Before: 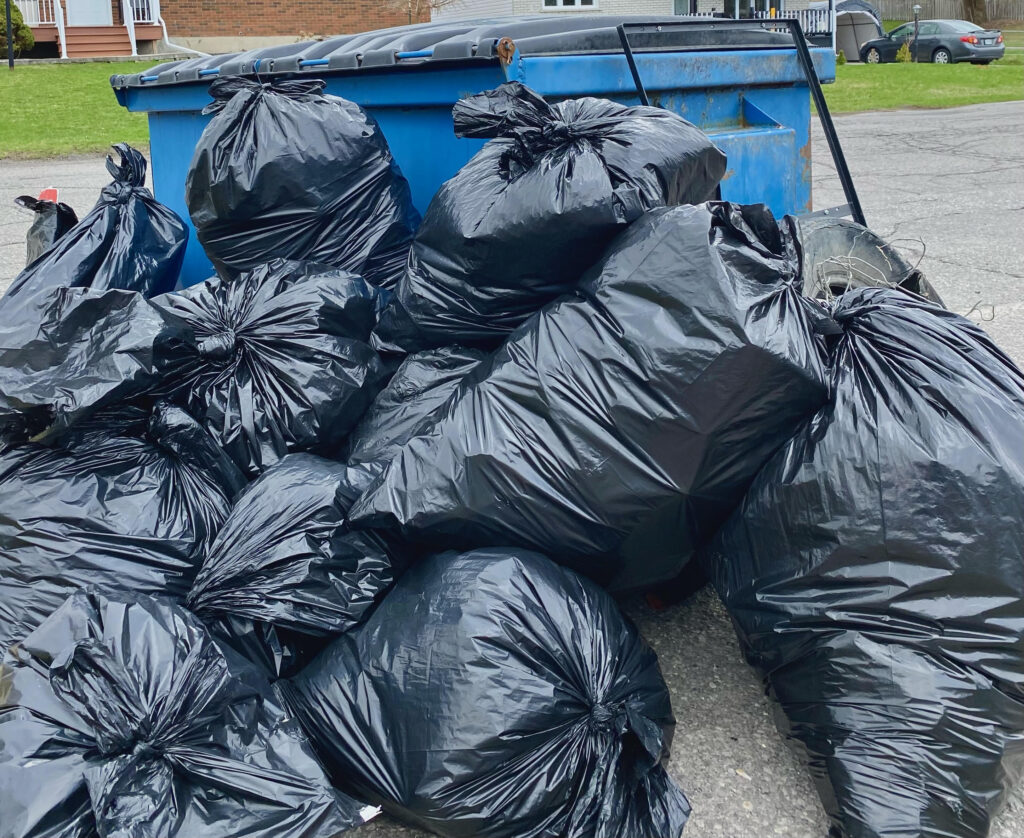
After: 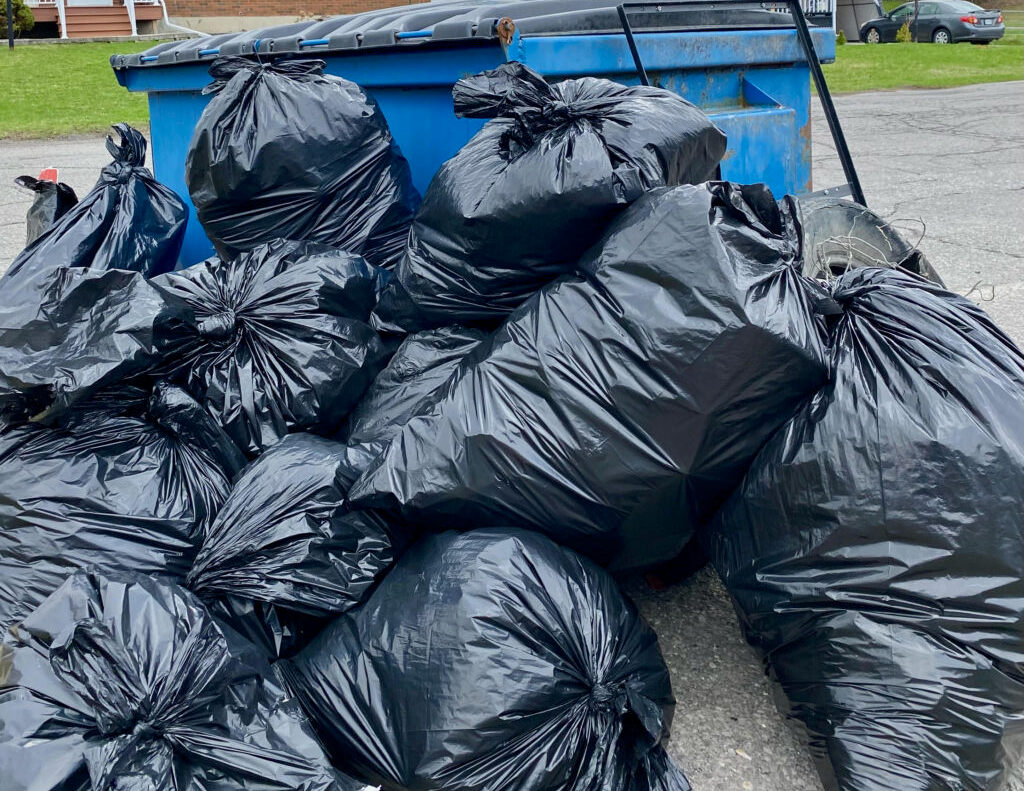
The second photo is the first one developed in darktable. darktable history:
crop and rotate: top 2.479%, bottom 3.018%
exposure: black level correction 0.001, exposure -0.125 EV, compensate exposure bias true, compensate highlight preservation false
levels: mode automatic, gray 50.8%
